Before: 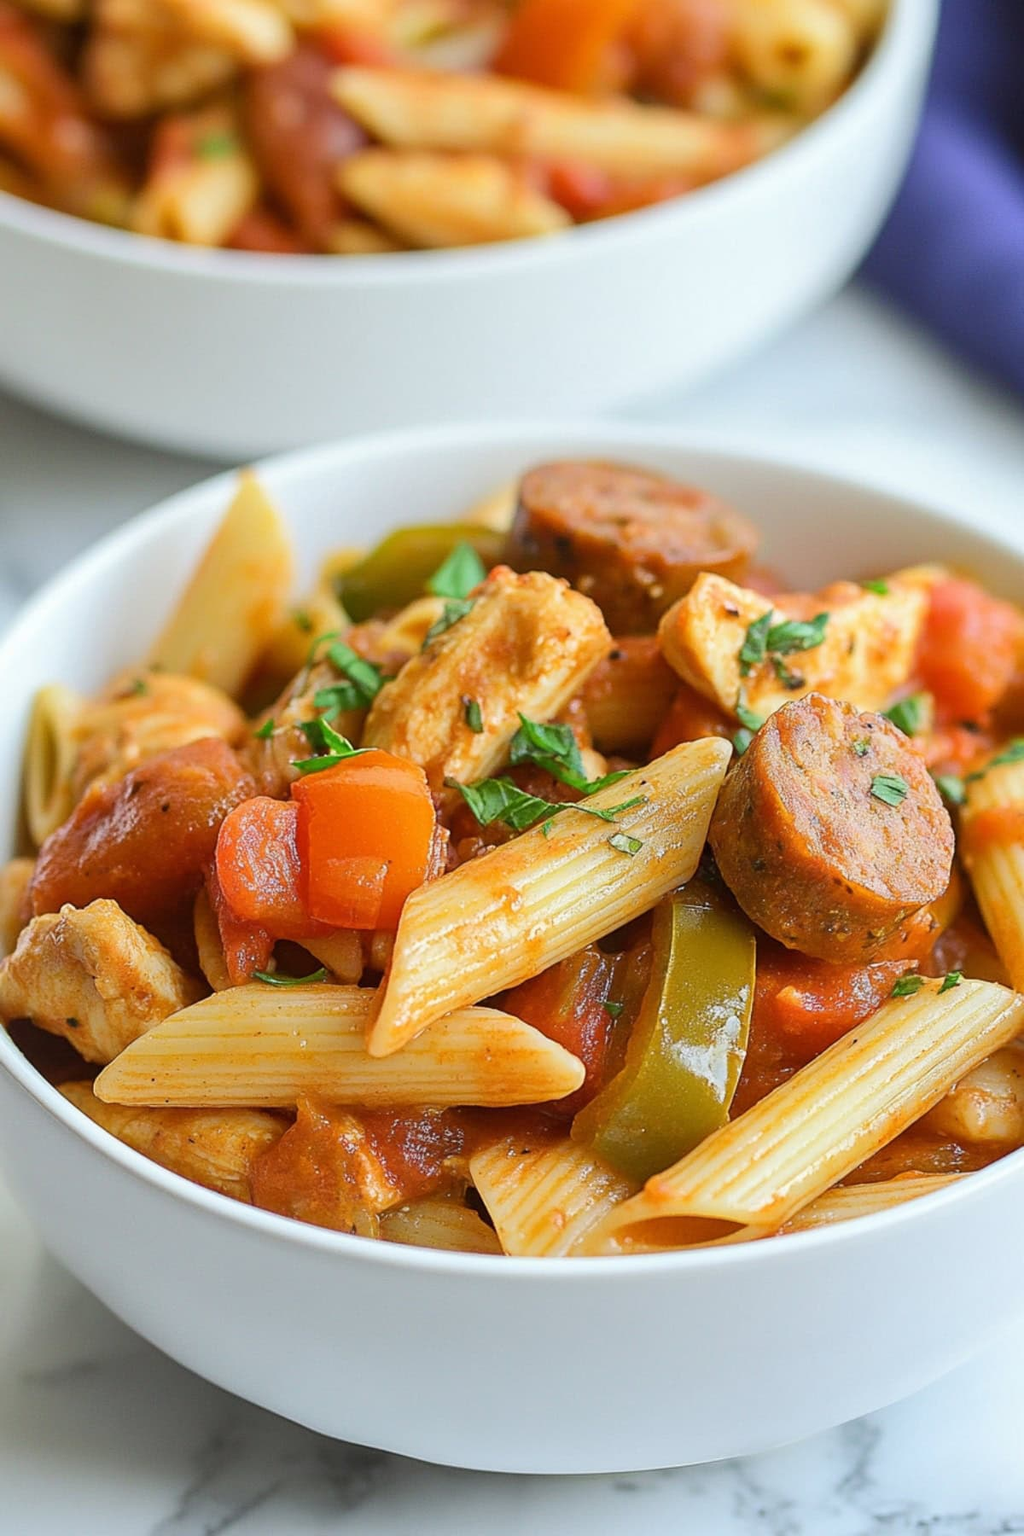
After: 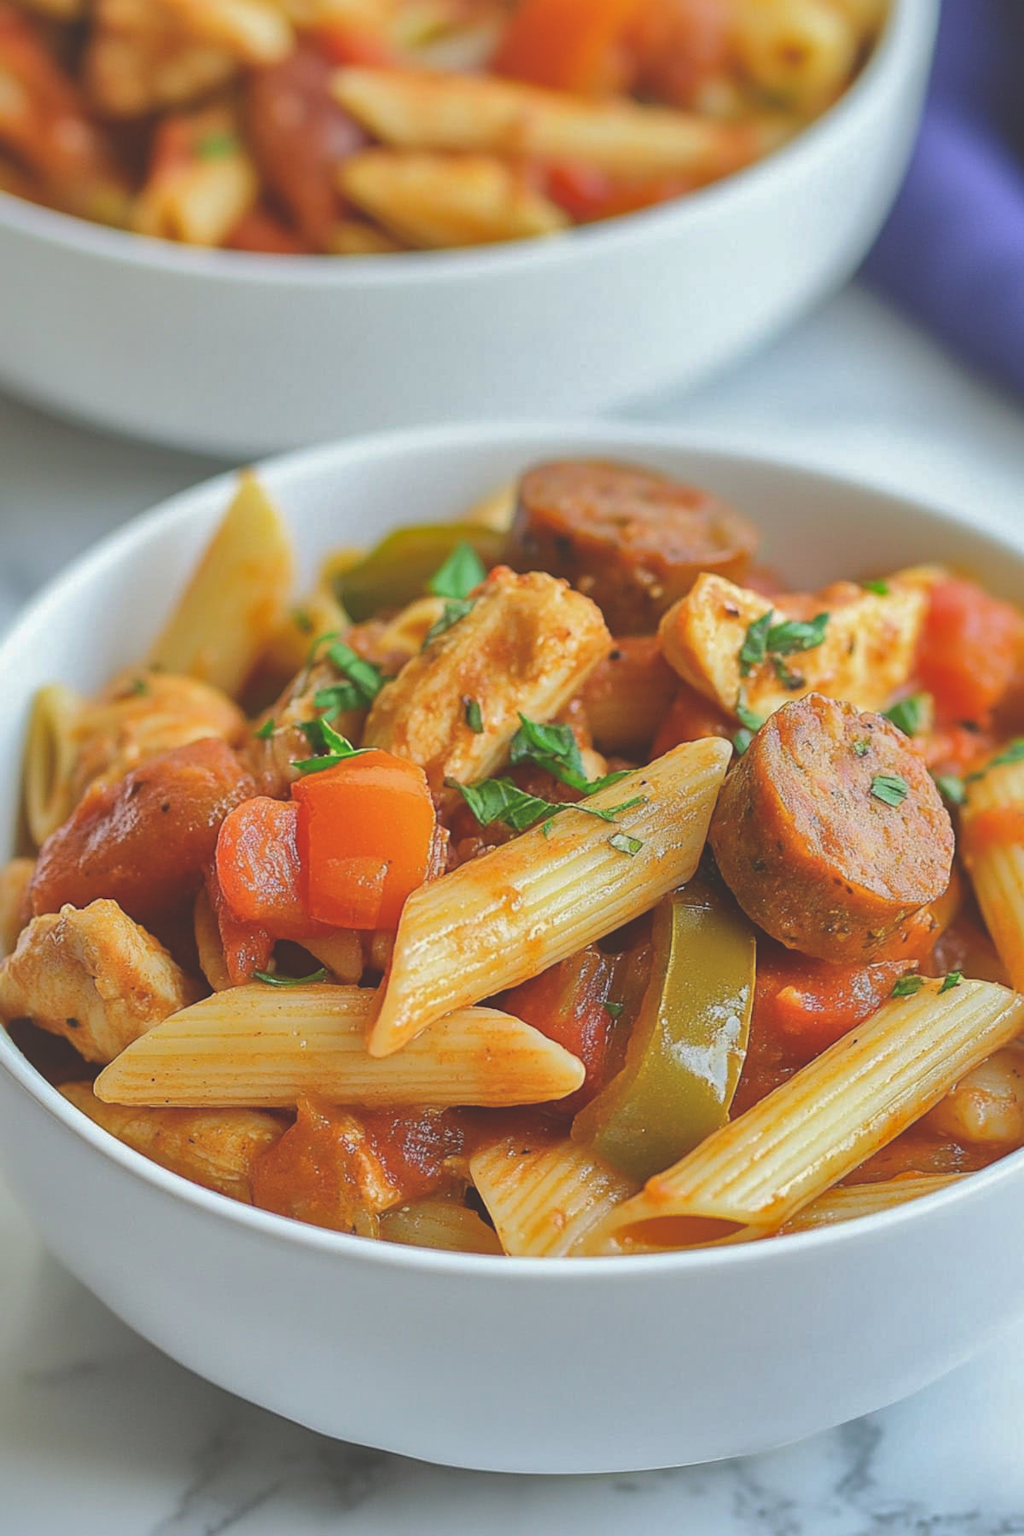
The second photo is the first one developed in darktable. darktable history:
exposure: black level correction -0.021, exposure -0.039 EV, compensate exposure bias true, compensate highlight preservation false
shadows and highlights: shadows 40.15, highlights -59.82
